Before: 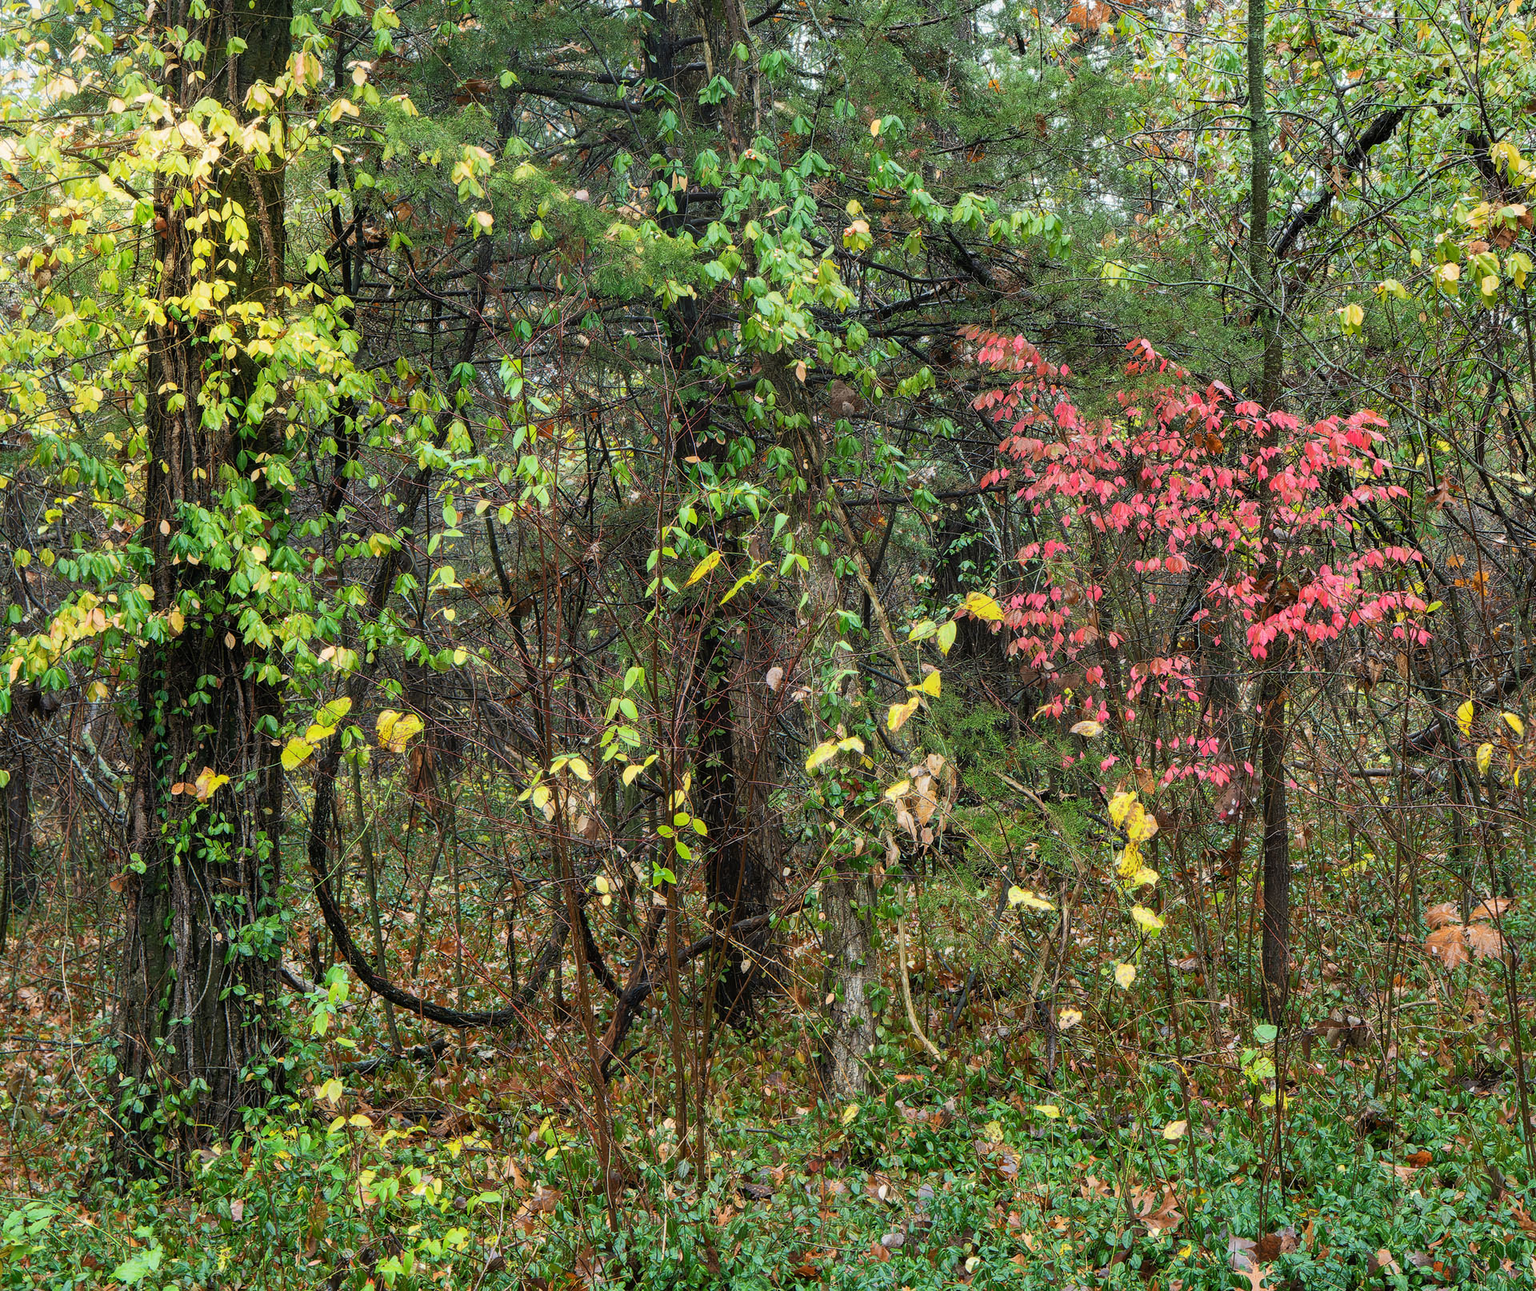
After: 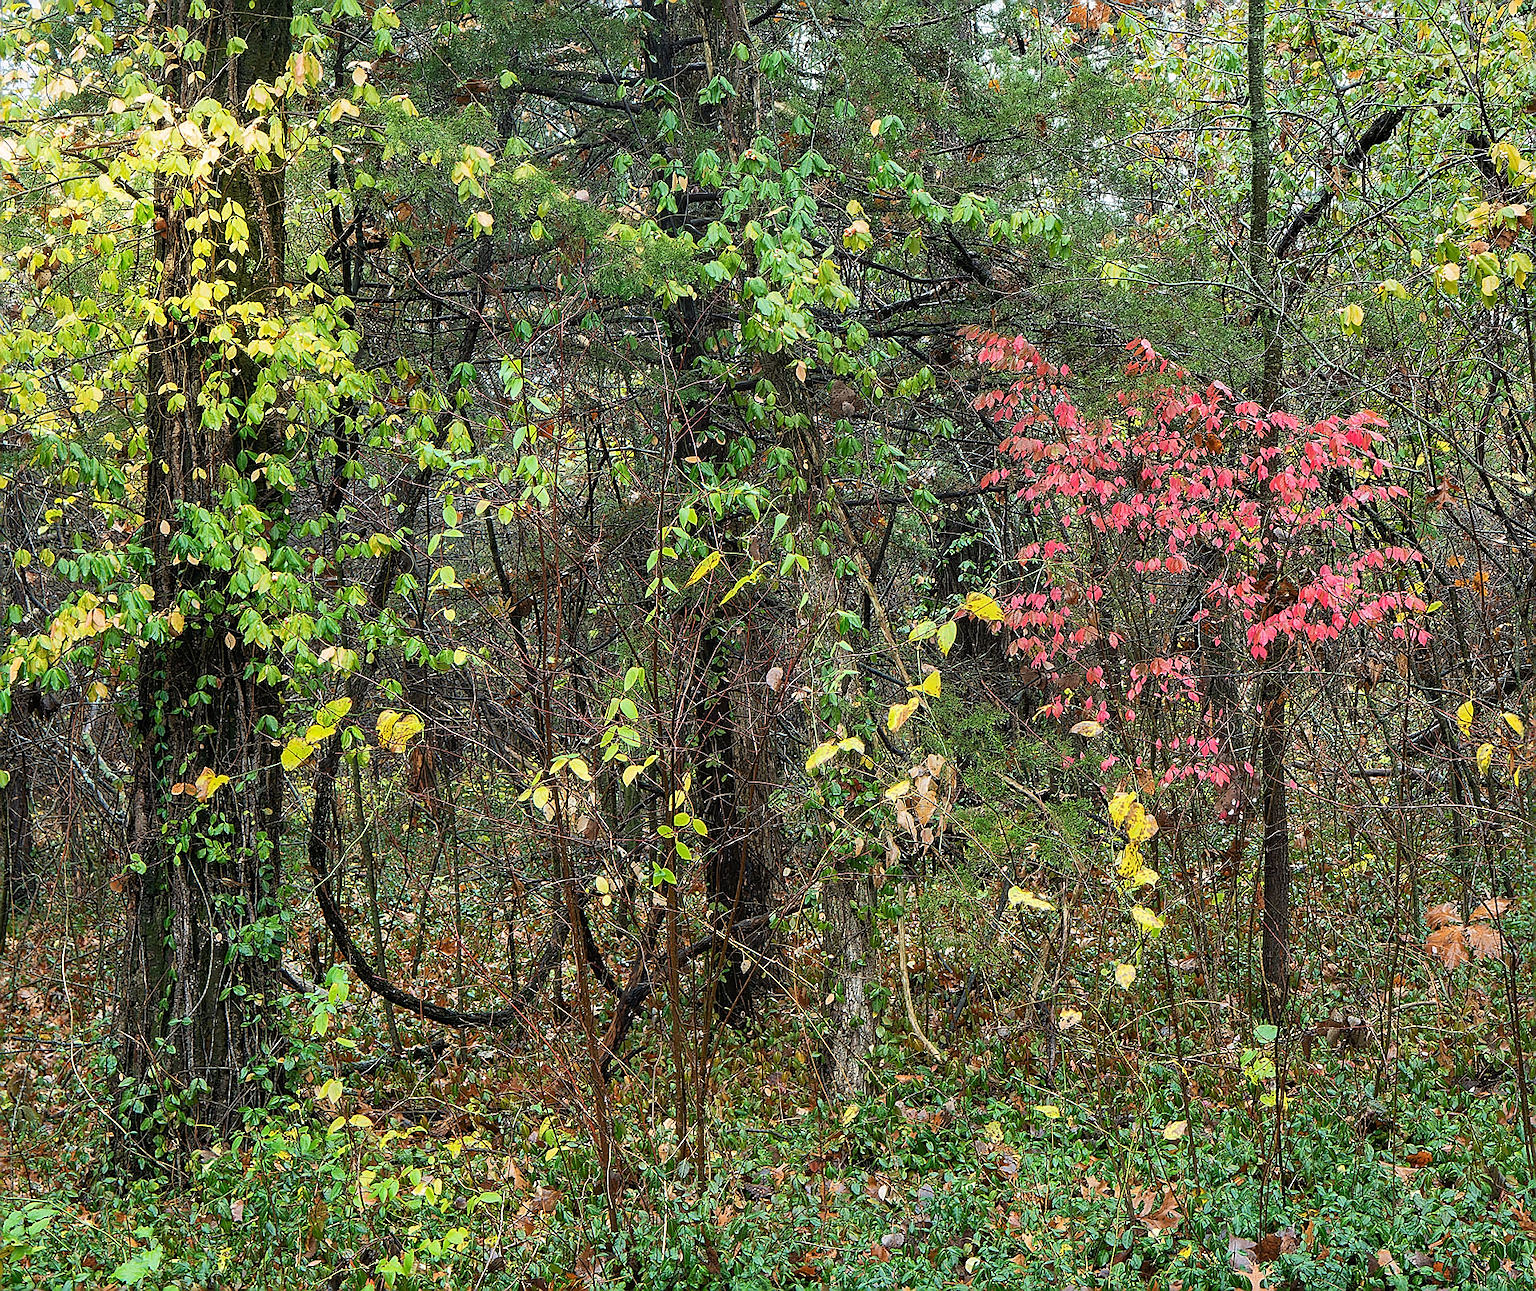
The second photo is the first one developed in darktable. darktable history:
sharpen: radius 1.351, amount 1.24, threshold 0.836
haze removal: compatibility mode true, adaptive false
